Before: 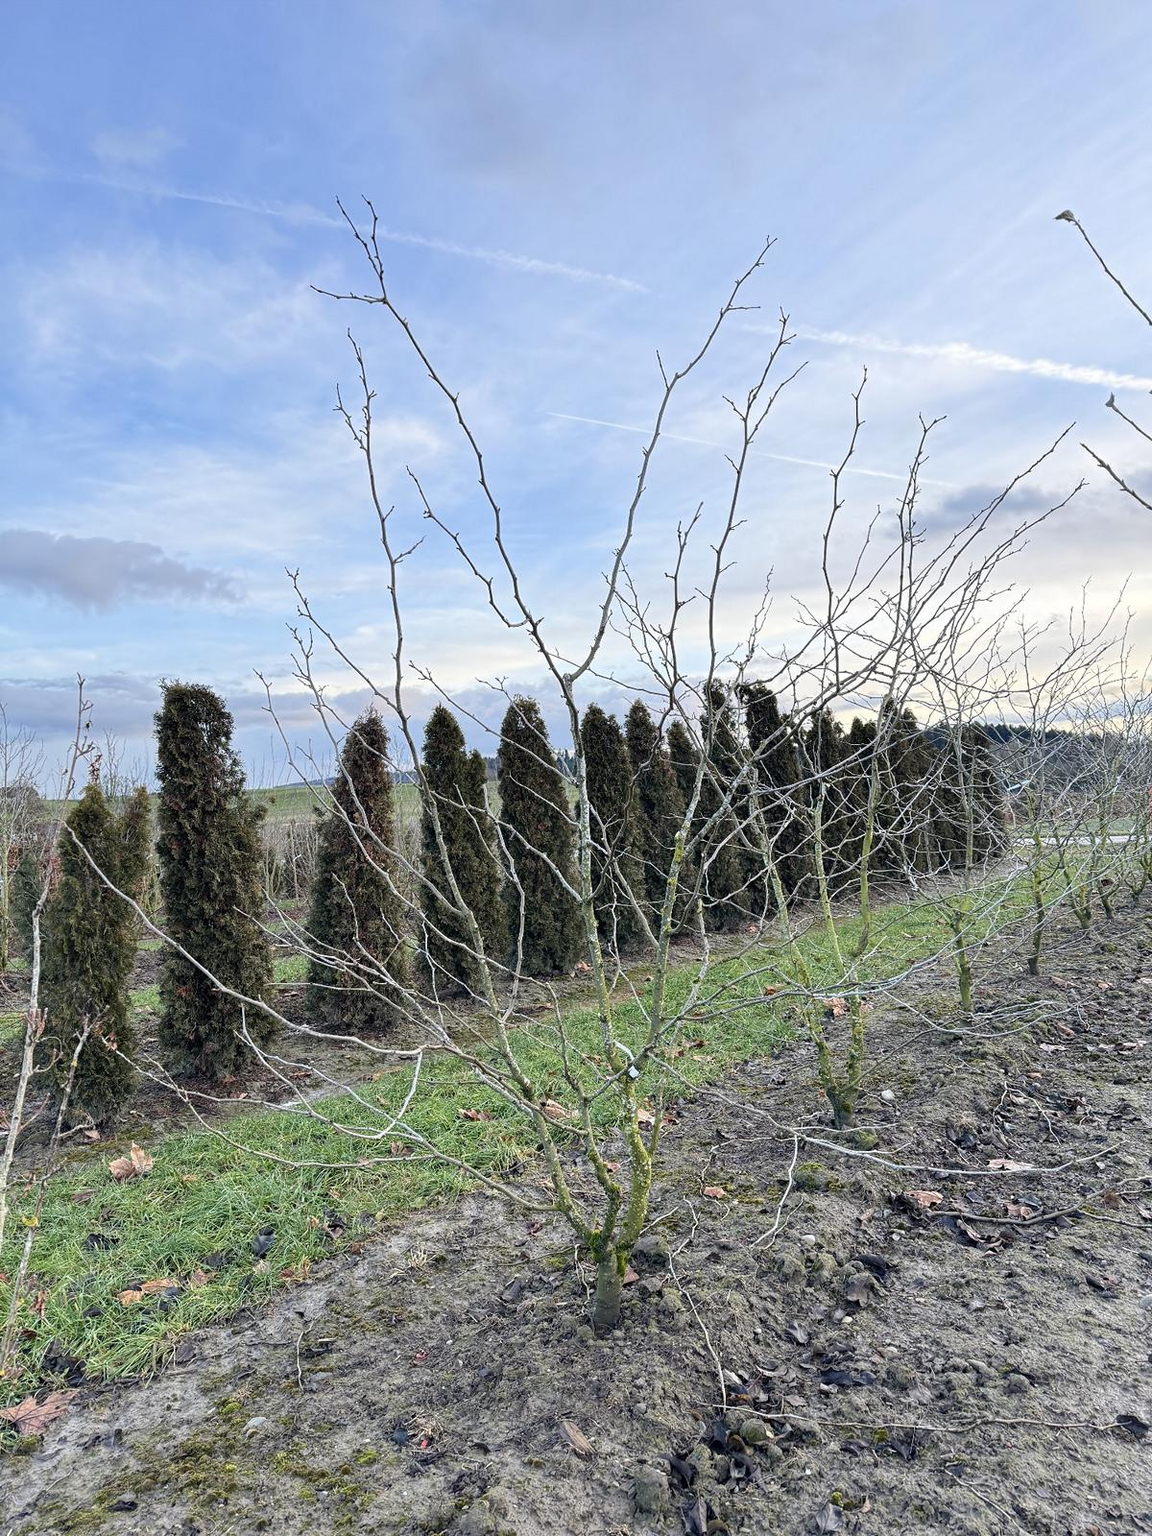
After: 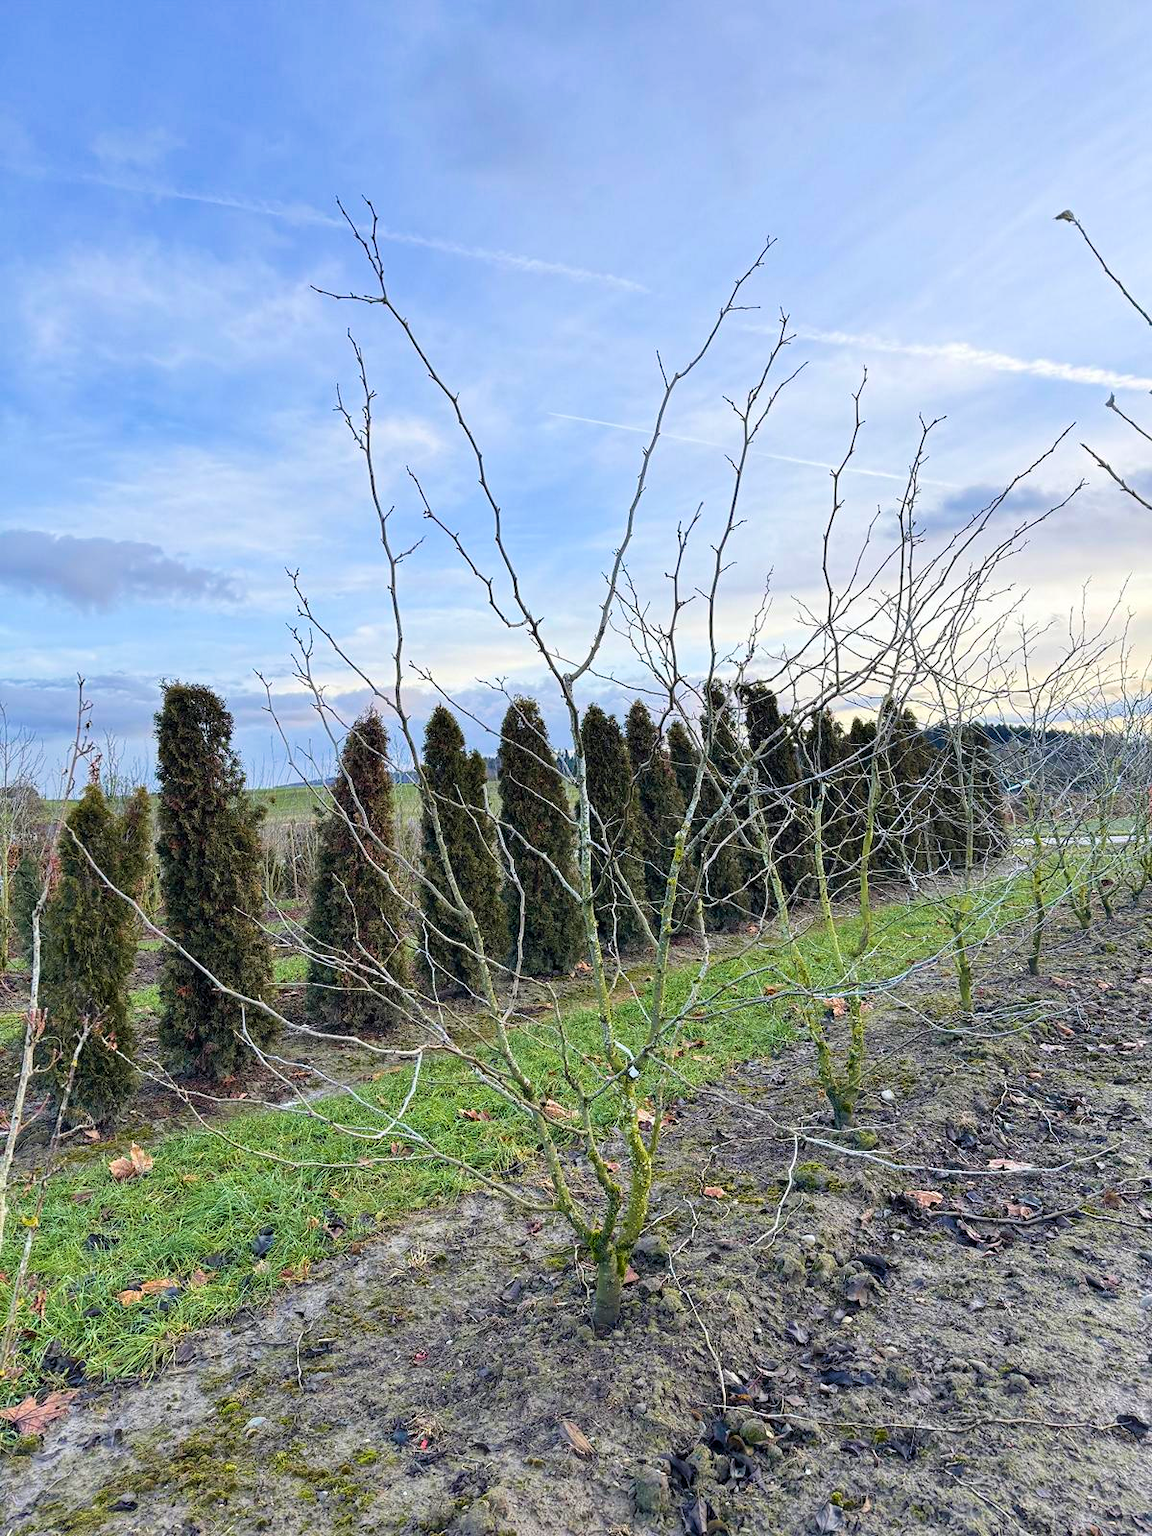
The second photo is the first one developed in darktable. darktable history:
velvia: on, module defaults
color balance rgb: perceptual saturation grading › global saturation 25%, global vibrance 20%
